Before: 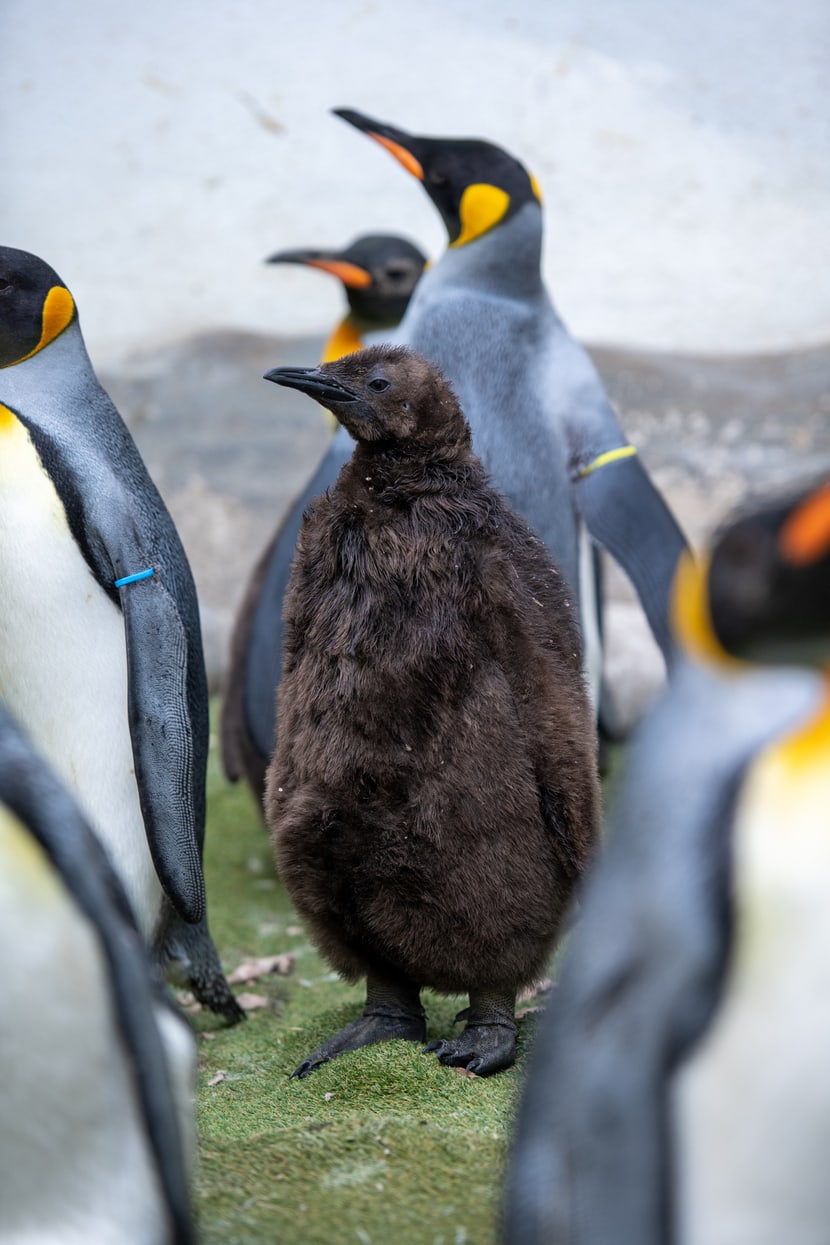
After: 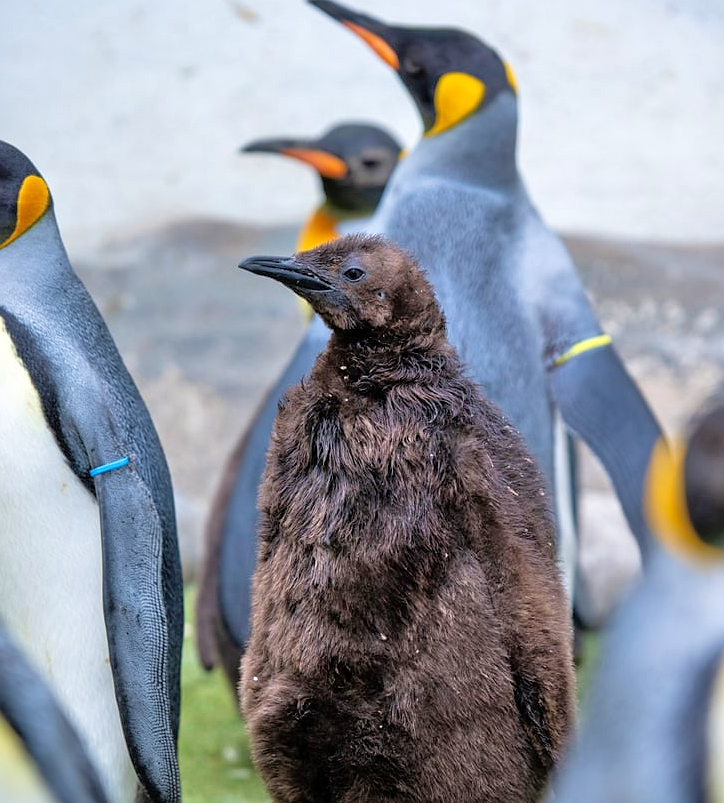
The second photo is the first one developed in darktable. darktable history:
velvia: on, module defaults
tone equalizer: -7 EV 0.15 EV, -6 EV 0.6 EV, -5 EV 1.15 EV, -4 EV 1.33 EV, -3 EV 1.15 EV, -2 EV 0.6 EV, -1 EV 0.15 EV, mask exposure compensation -0.5 EV
sharpen: radius 1.272, amount 0.305, threshold 0
crop: left 3.015%, top 8.969%, right 9.647%, bottom 26.457%
